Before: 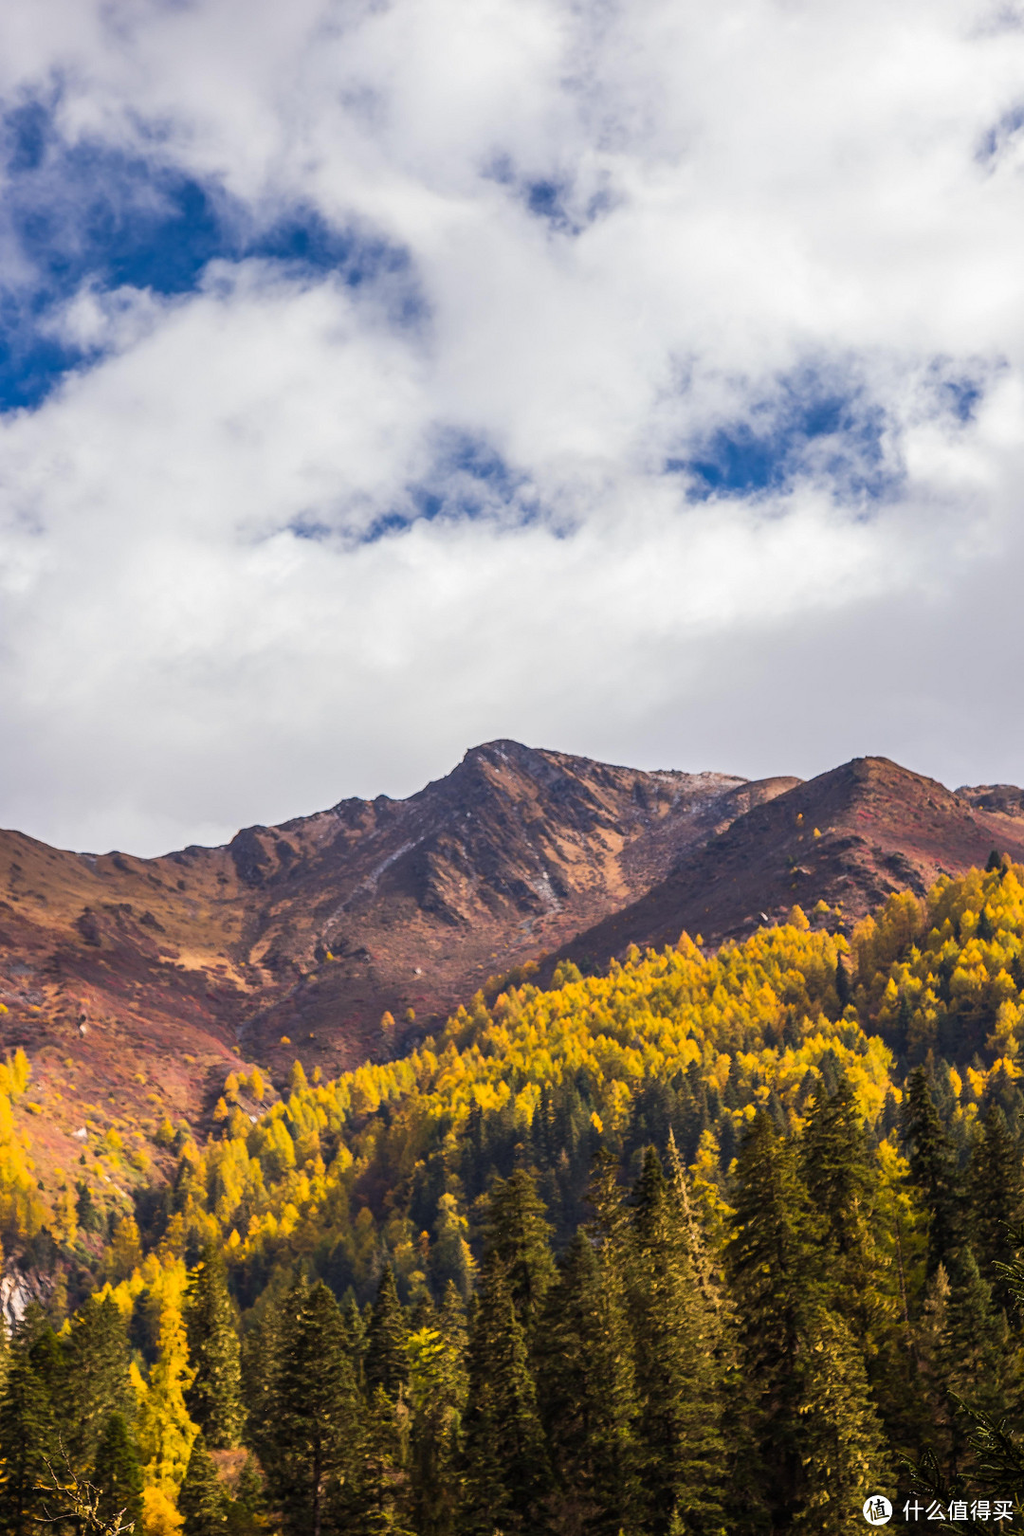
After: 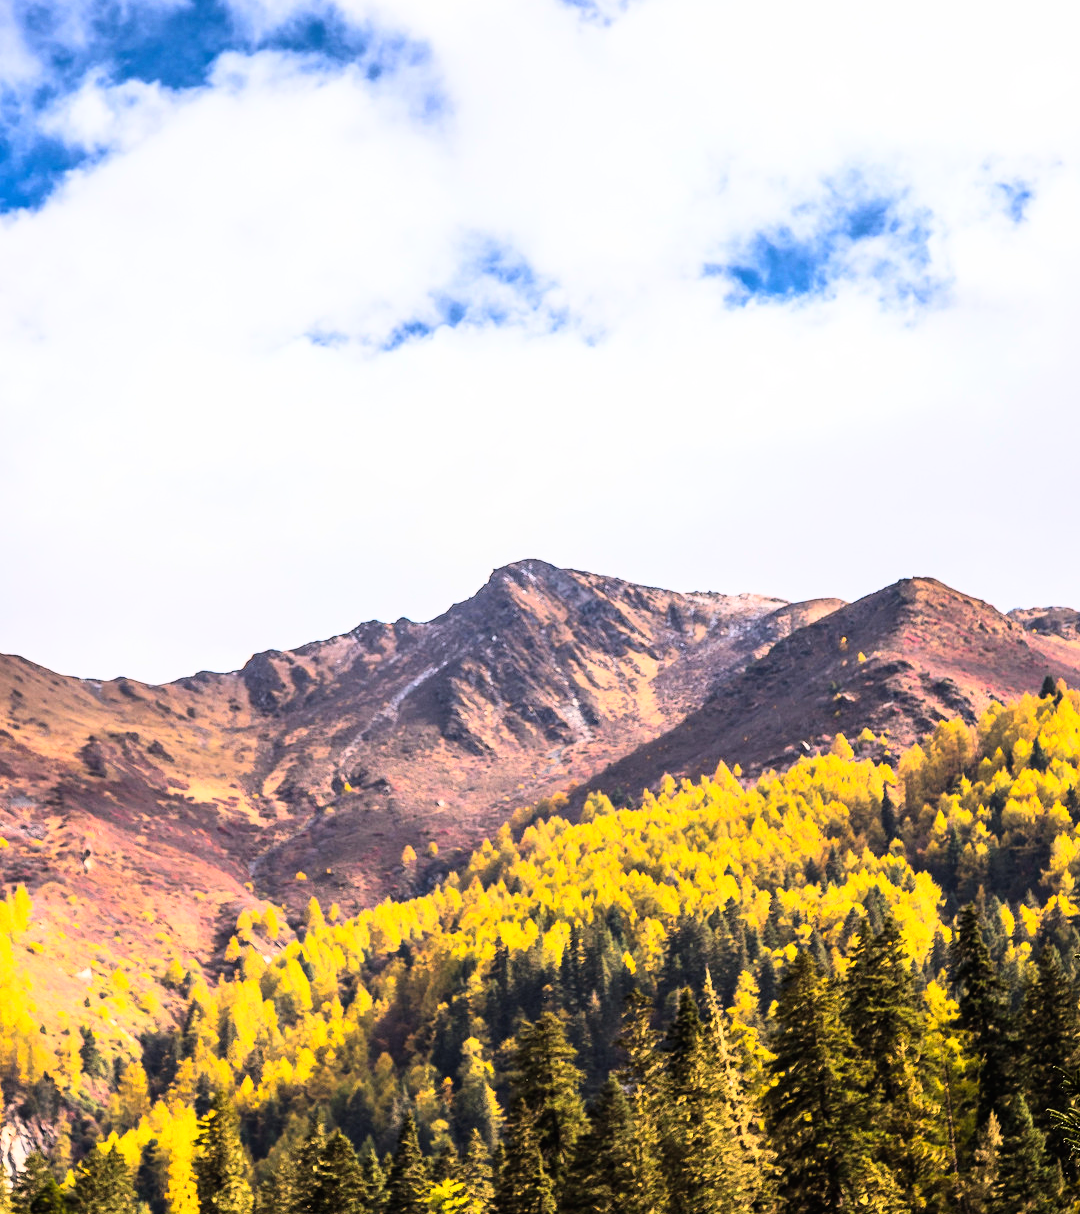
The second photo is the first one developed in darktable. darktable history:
base curve: curves: ch0 [(0, 0) (0.007, 0.004) (0.027, 0.03) (0.046, 0.07) (0.207, 0.54) (0.442, 0.872) (0.673, 0.972) (1, 1)]
crop: top 13.644%, bottom 11.415%
